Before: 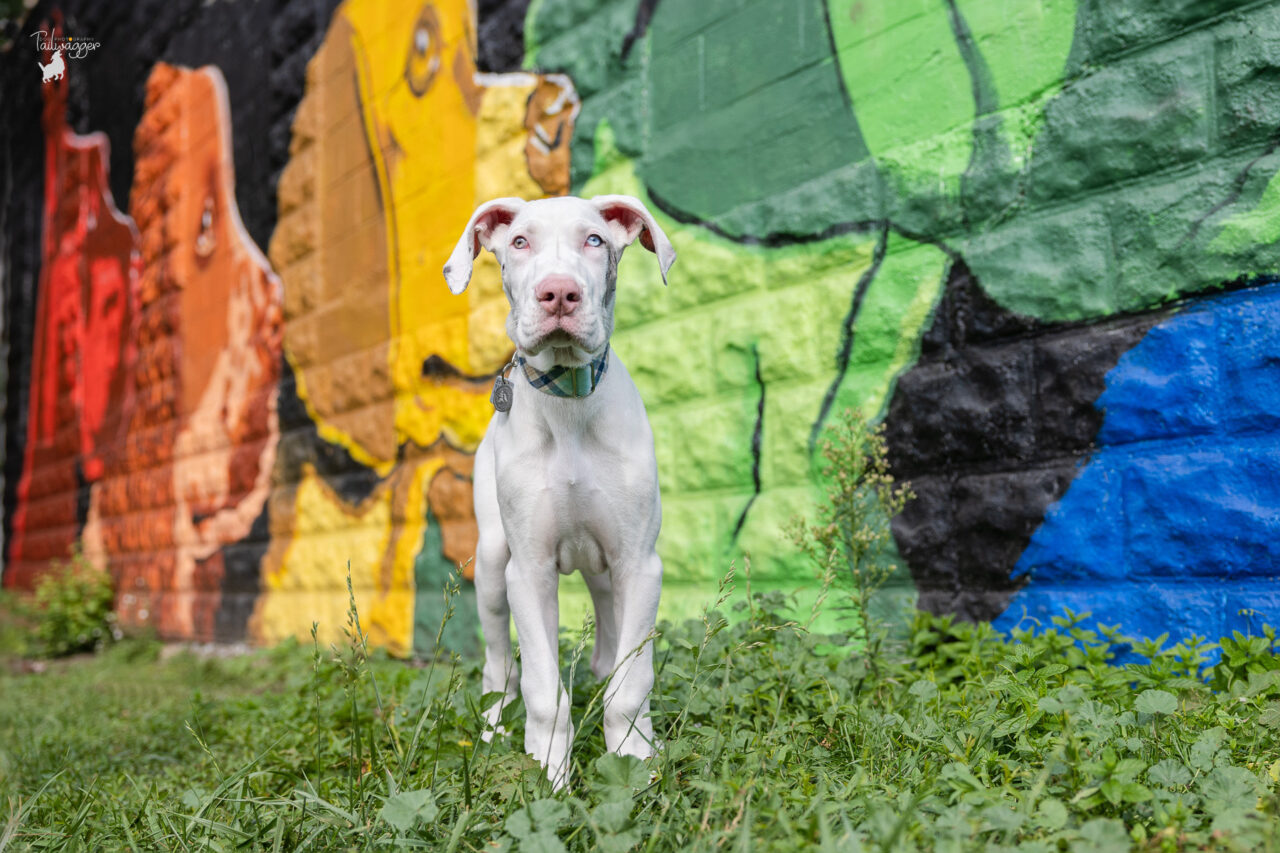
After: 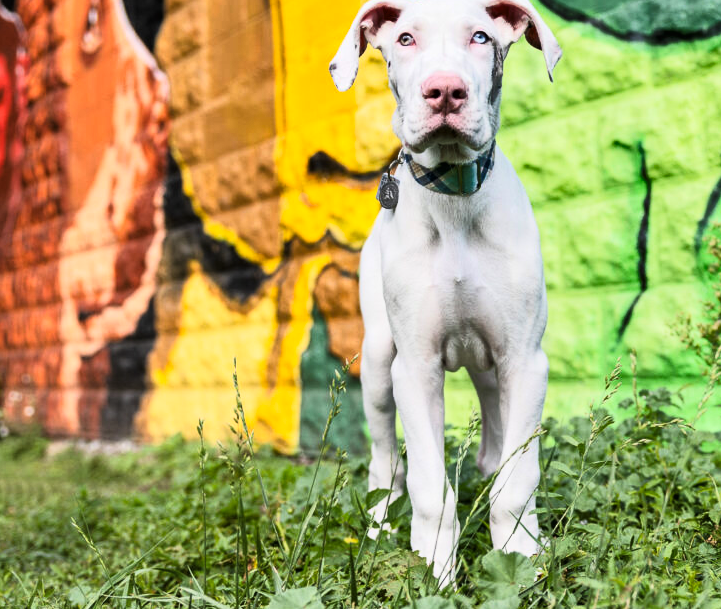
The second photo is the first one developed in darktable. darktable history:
tone curve: curves: ch0 [(0.016, 0.011) (0.084, 0.026) (0.469, 0.508) (0.721, 0.862) (1, 1)], color space Lab, linked channels, preserve colors none
crop: left 8.966%, top 23.852%, right 34.699%, bottom 4.703%
white balance: emerald 1
shadows and highlights: low approximation 0.01, soften with gaussian
